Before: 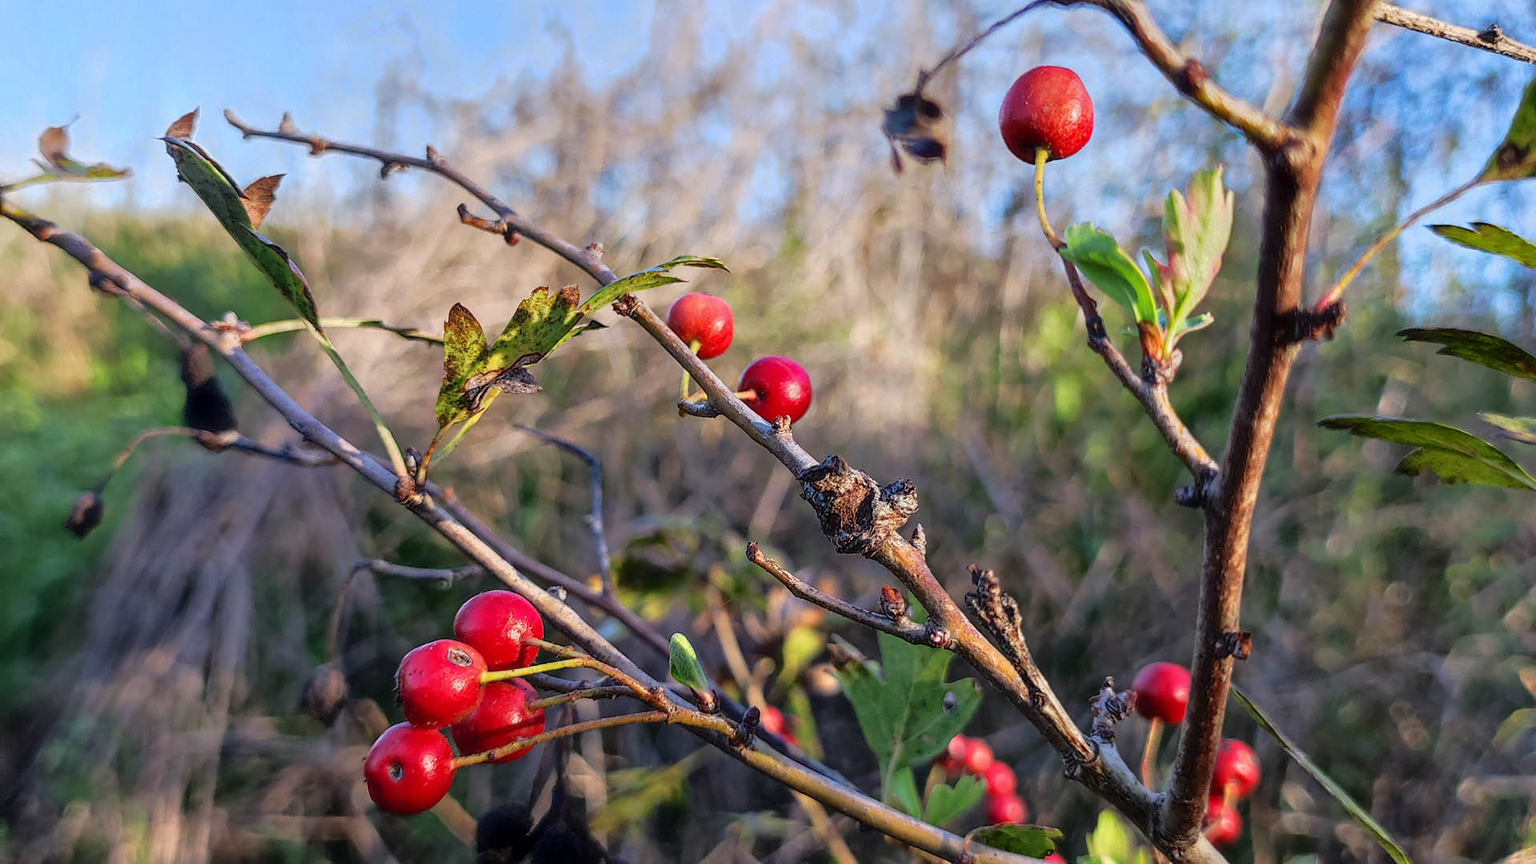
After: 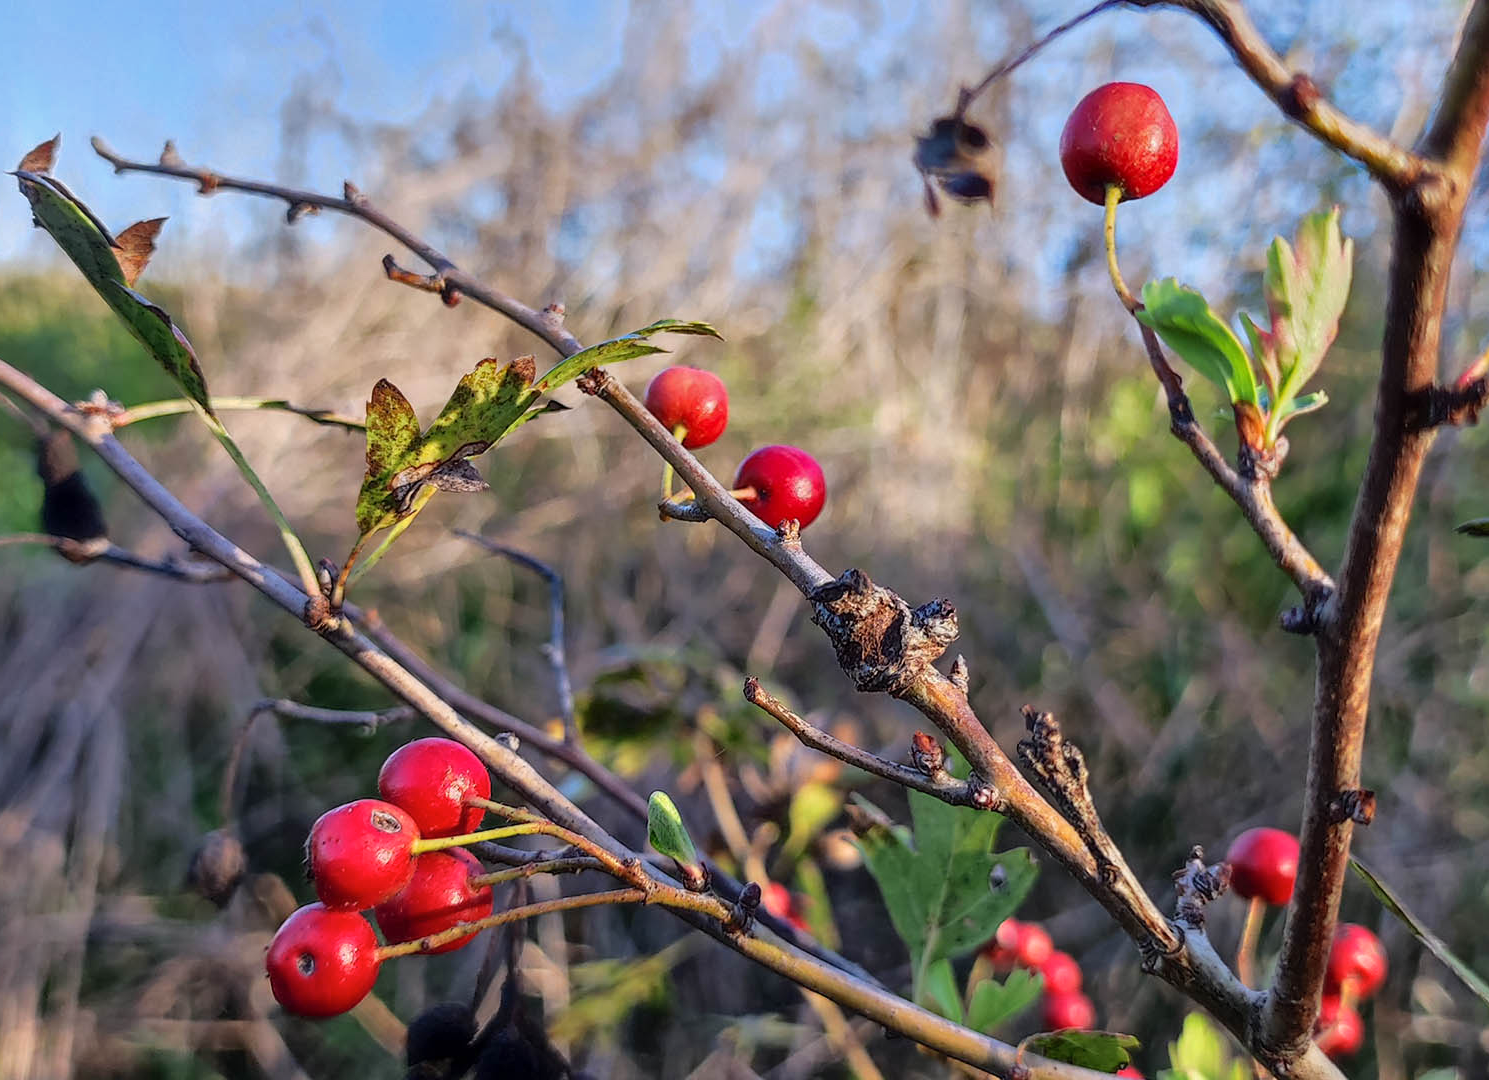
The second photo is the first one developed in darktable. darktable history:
shadows and highlights: radius 262.86, soften with gaussian
crop: left 9.878%, right 12.529%
